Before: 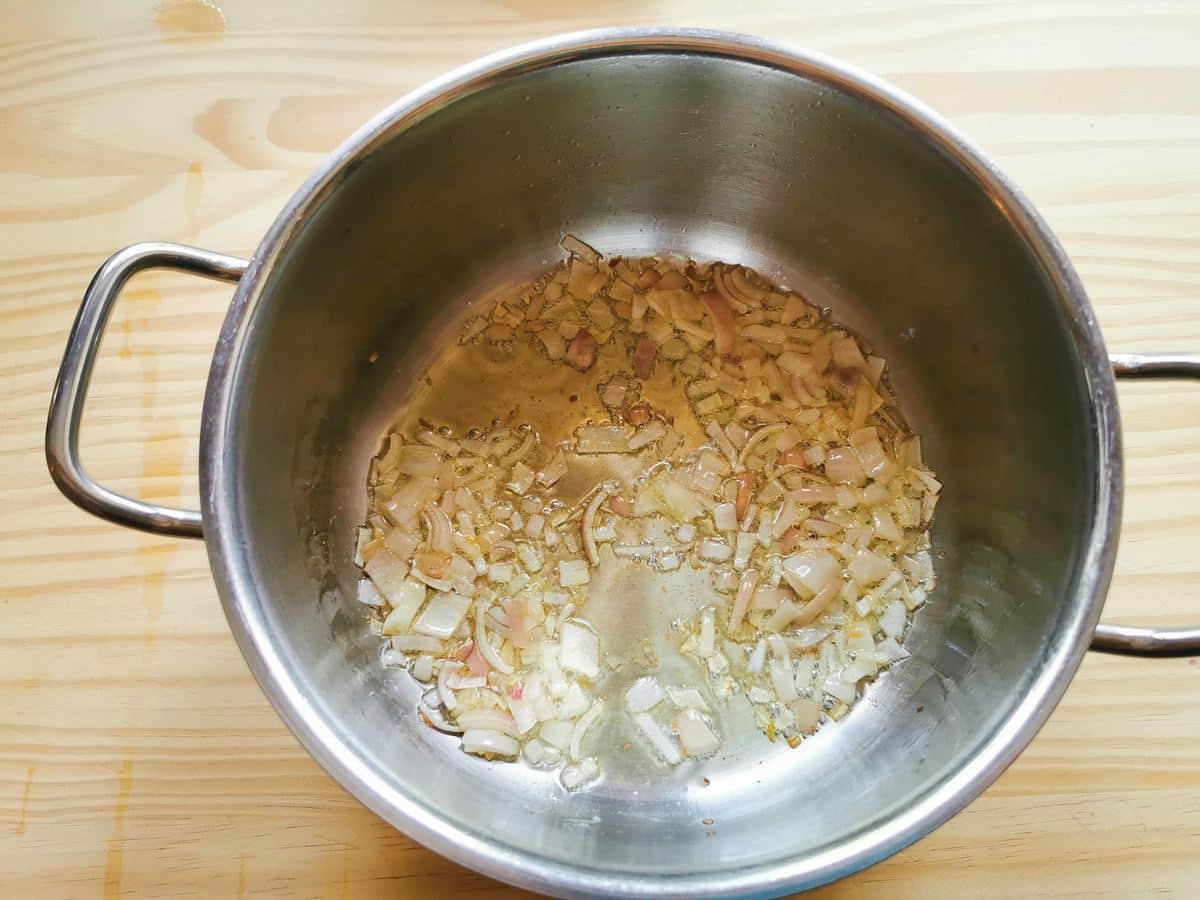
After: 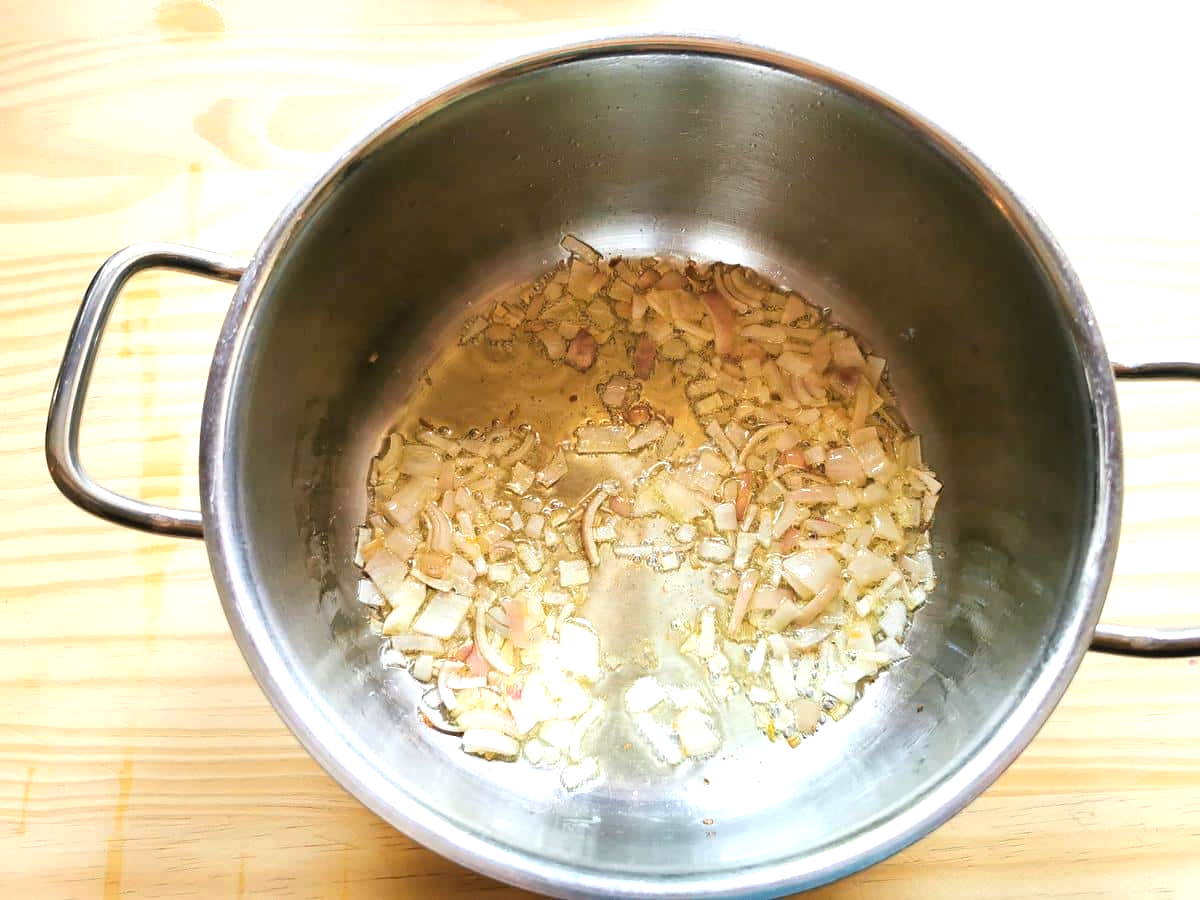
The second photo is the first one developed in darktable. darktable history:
tone equalizer: -8 EV -0.748 EV, -7 EV -0.701 EV, -6 EV -0.592 EV, -5 EV -0.366 EV, -3 EV 0.391 EV, -2 EV 0.6 EV, -1 EV 0.687 EV, +0 EV 0.758 EV, mask exposure compensation -0.499 EV
